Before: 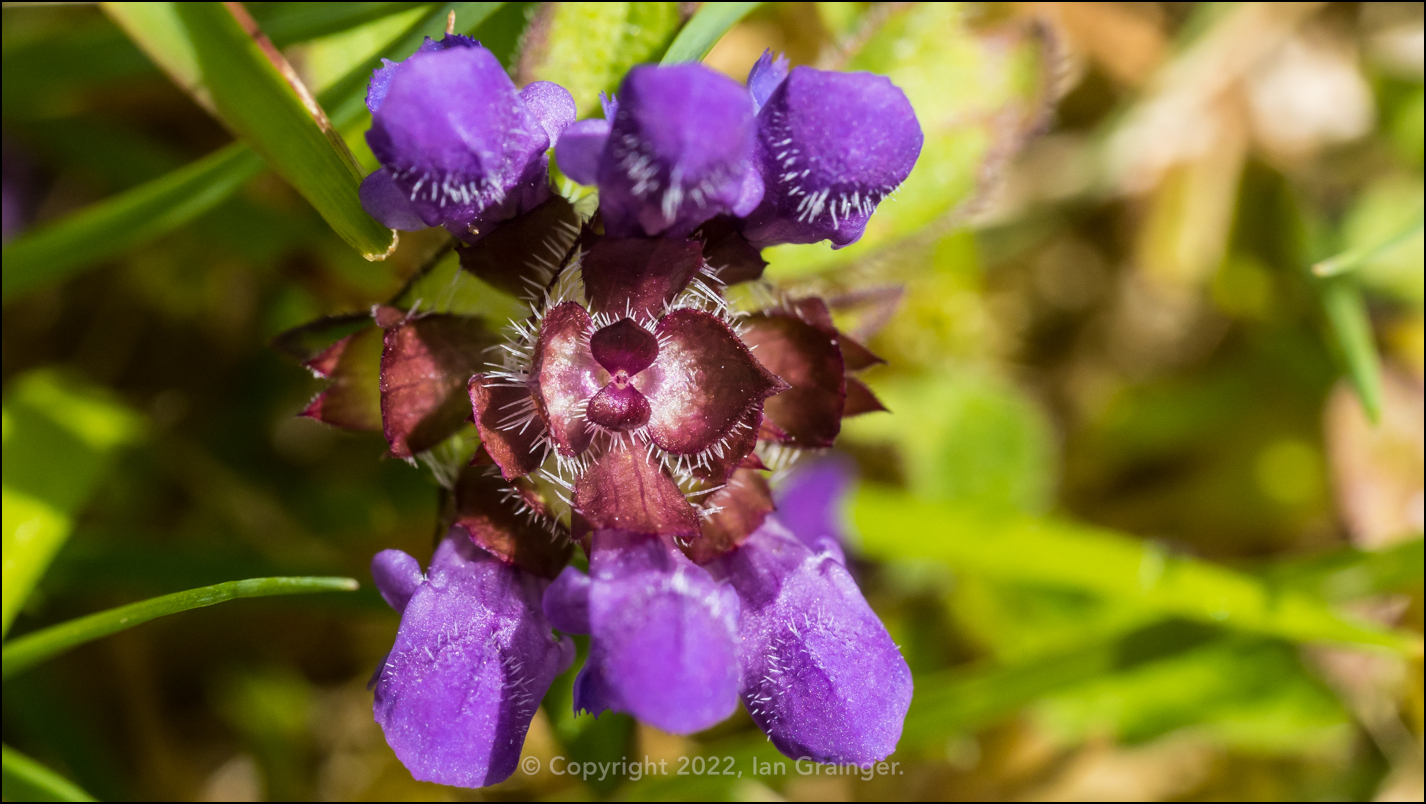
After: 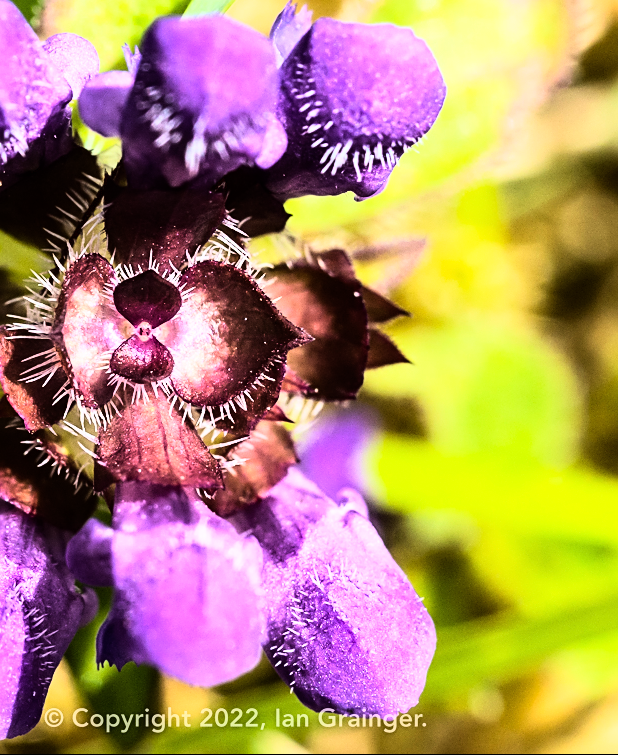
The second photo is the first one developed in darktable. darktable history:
sharpen: on, module defaults
crop: left 33.452%, top 6.025%, right 23.155%
rgb curve: curves: ch0 [(0, 0) (0.21, 0.15) (0.24, 0.21) (0.5, 0.75) (0.75, 0.96) (0.89, 0.99) (1, 1)]; ch1 [(0, 0.02) (0.21, 0.13) (0.25, 0.2) (0.5, 0.67) (0.75, 0.9) (0.89, 0.97) (1, 1)]; ch2 [(0, 0.02) (0.21, 0.13) (0.25, 0.2) (0.5, 0.67) (0.75, 0.9) (0.89, 0.97) (1, 1)], compensate middle gray true
